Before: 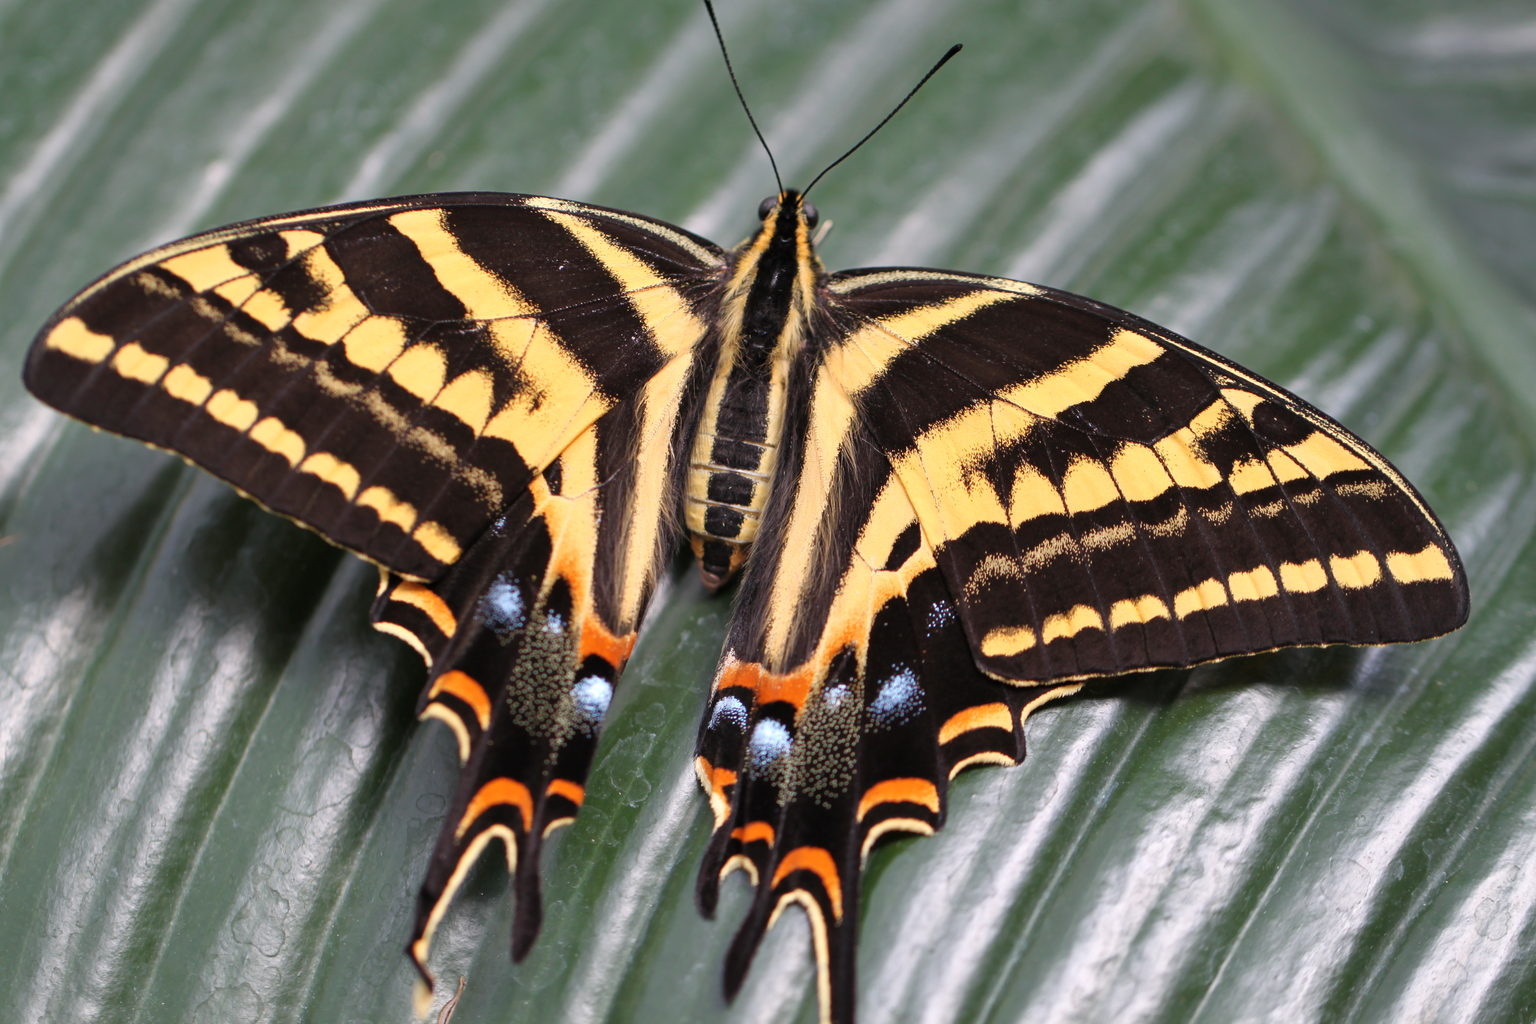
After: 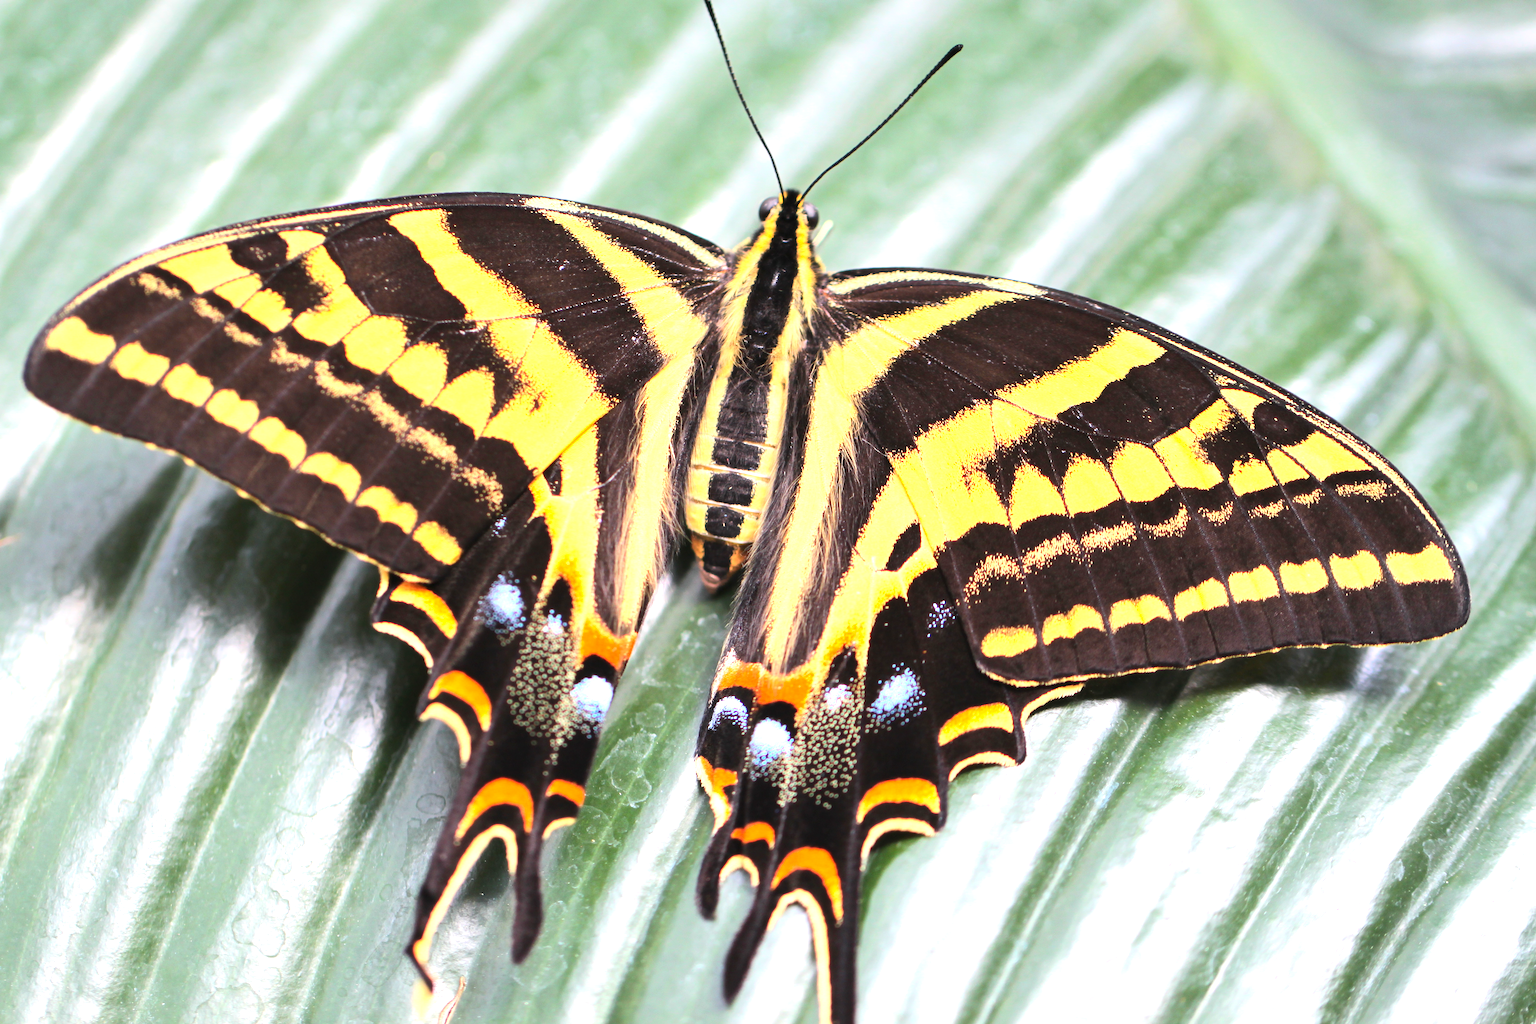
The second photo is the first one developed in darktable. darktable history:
exposure: black level correction 0, exposure 1.1 EV, compensate exposure bias true, compensate highlight preservation false
tone equalizer: -8 EV -0.417 EV, -7 EV -0.389 EV, -6 EV -0.333 EV, -5 EV -0.222 EV, -3 EV 0.222 EV, -2 EV 0.333 EV, -1 EV 0.389 EV, +0 EV 0.417 EV, edges refinement/feathering 500, mask exposure compensation -1.57 EV, preserve details no
contrast brightness saturation: contrast 0.2, brightness 0.16, saturation 0.22
